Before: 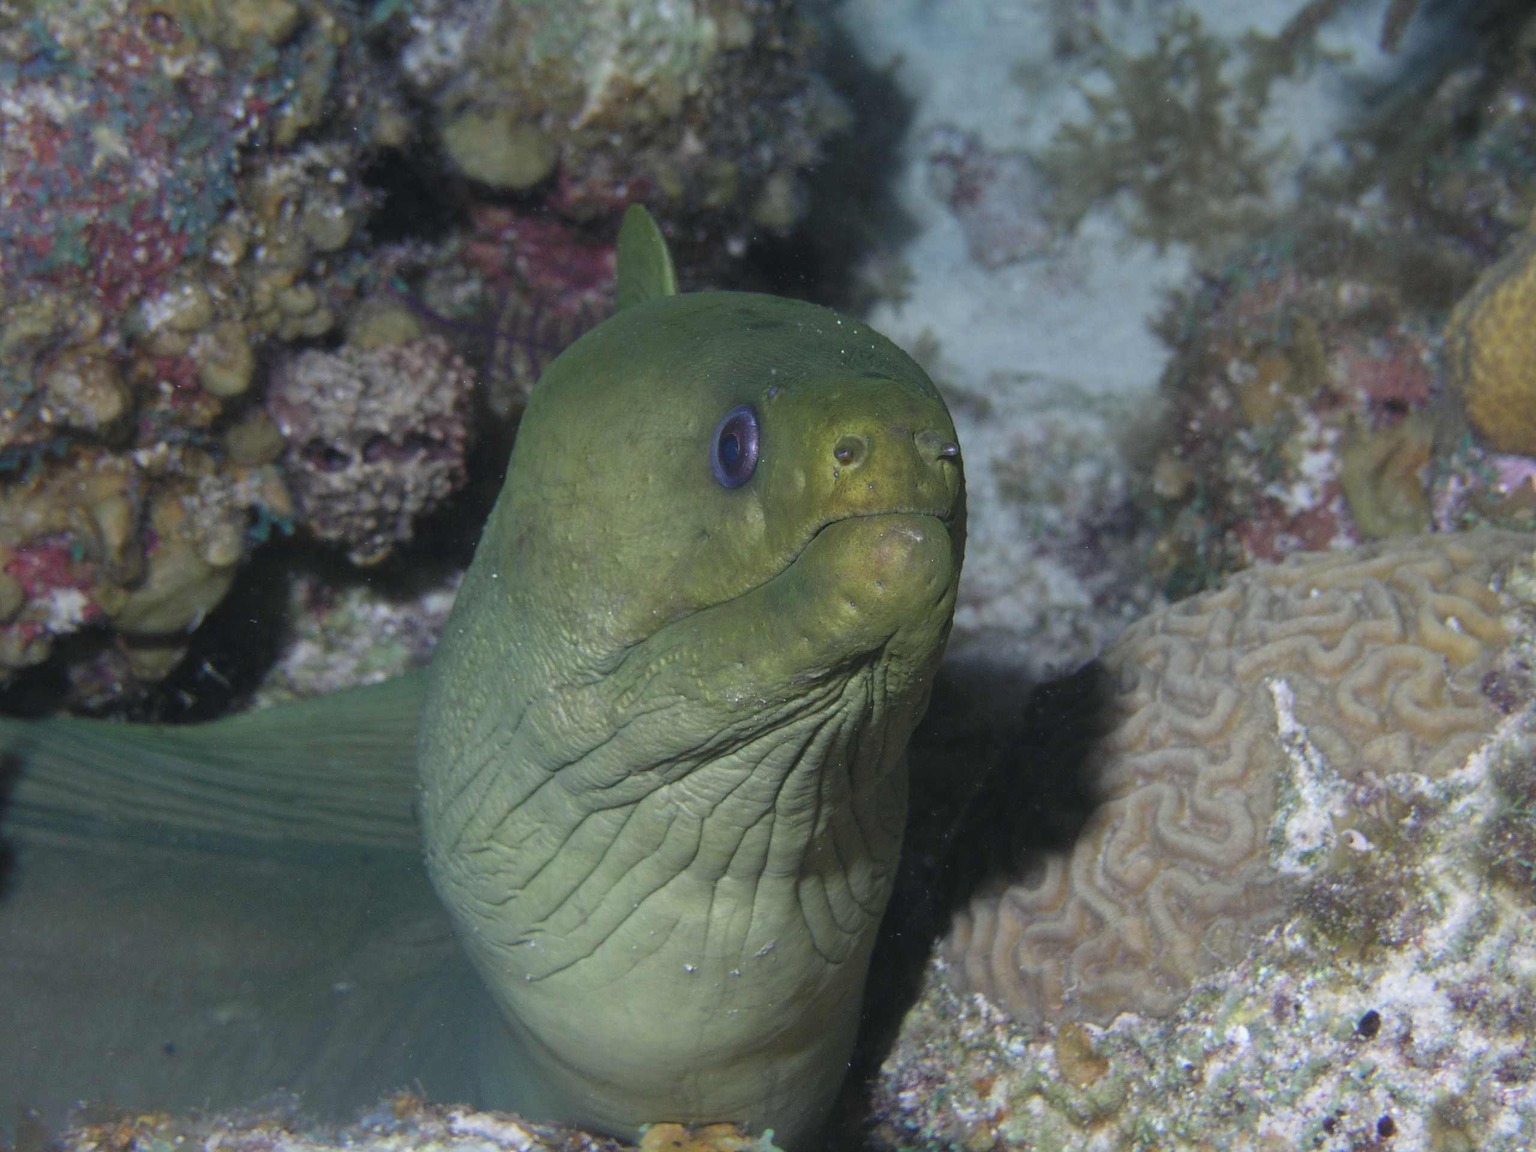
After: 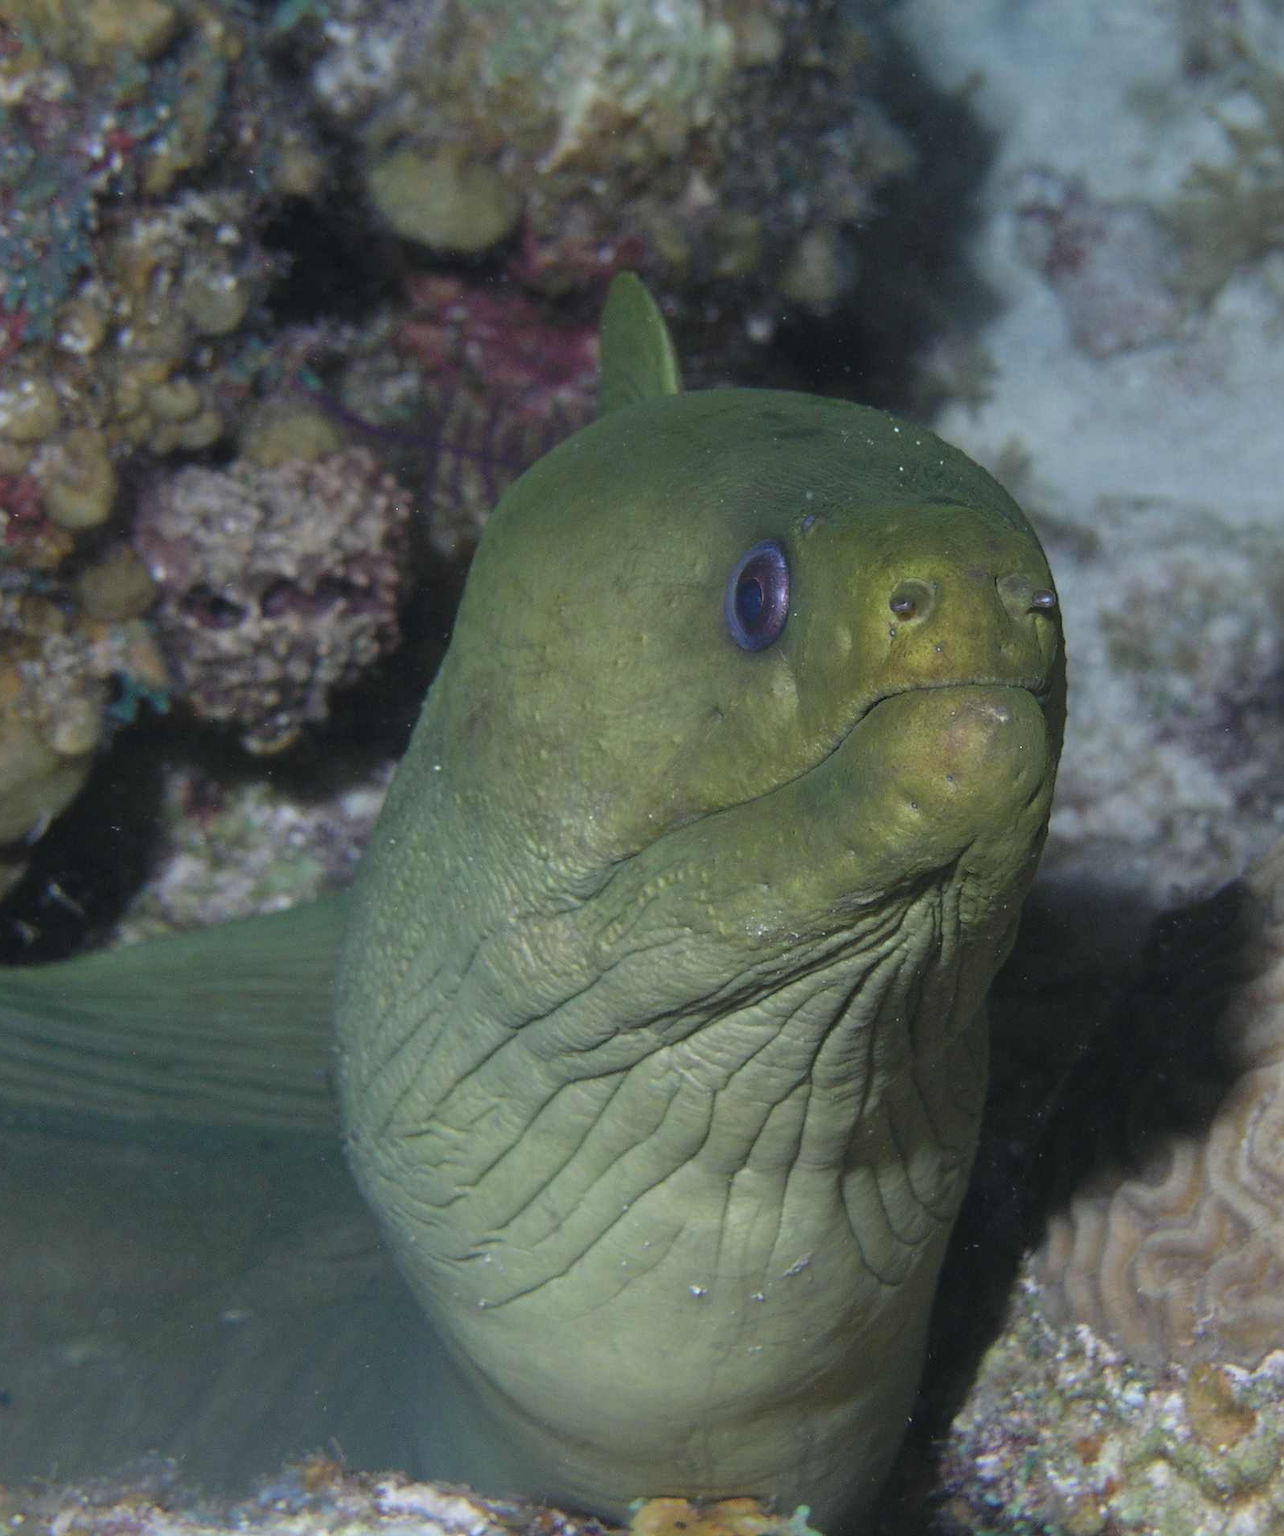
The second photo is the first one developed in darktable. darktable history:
crop: left 10.861%, right 26.389%
